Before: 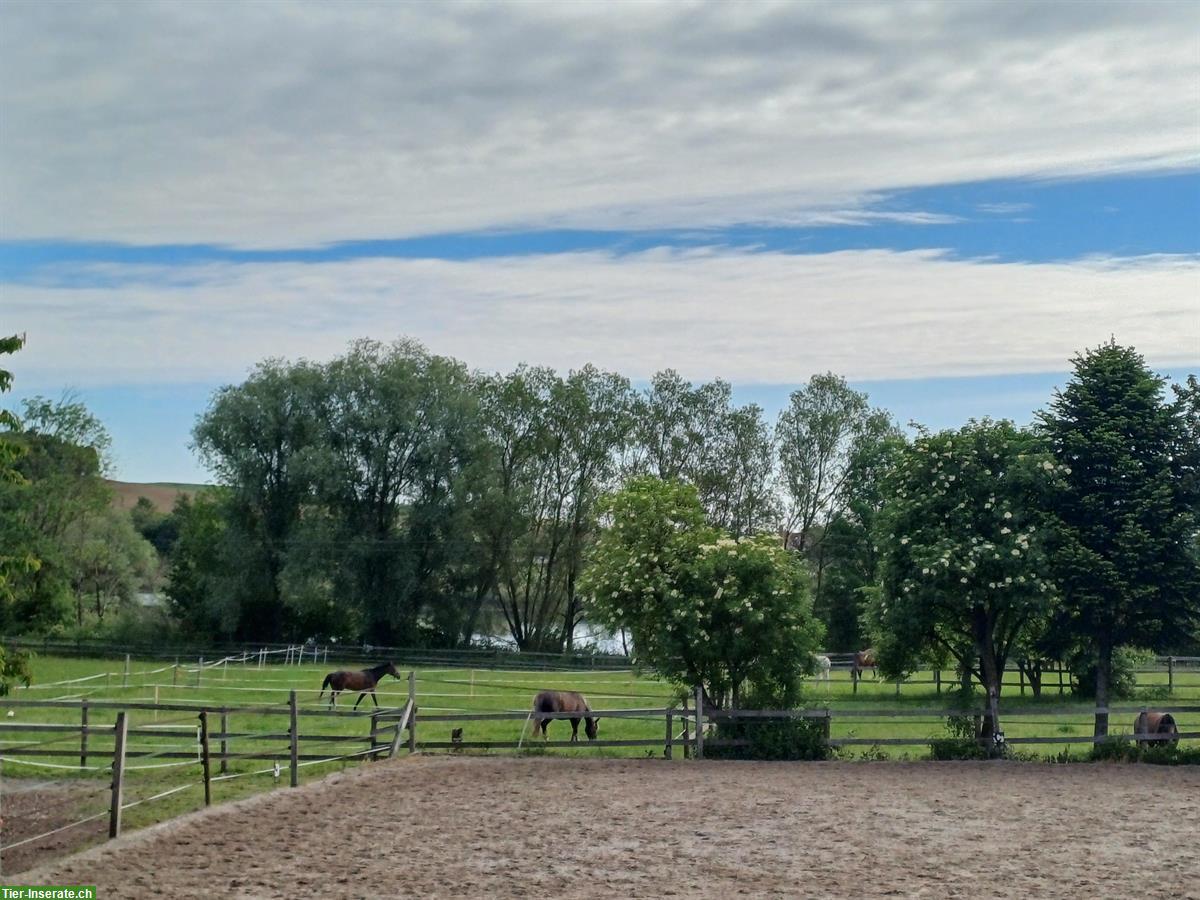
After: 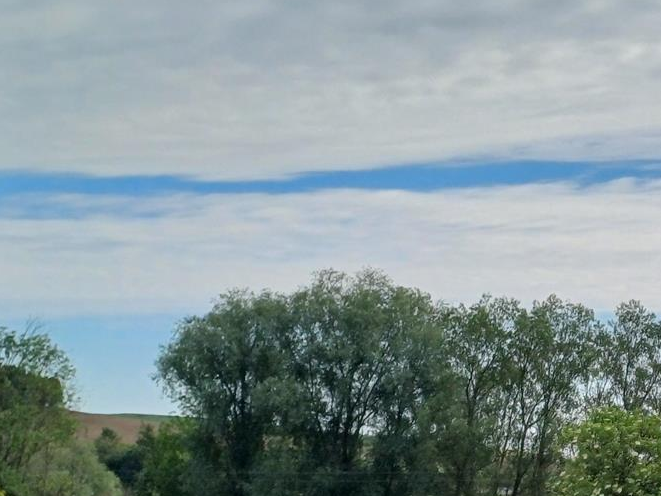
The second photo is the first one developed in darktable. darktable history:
crop and rotate: left 3.066%, top 7.697%, right 41.773%, bottom 37.093%
